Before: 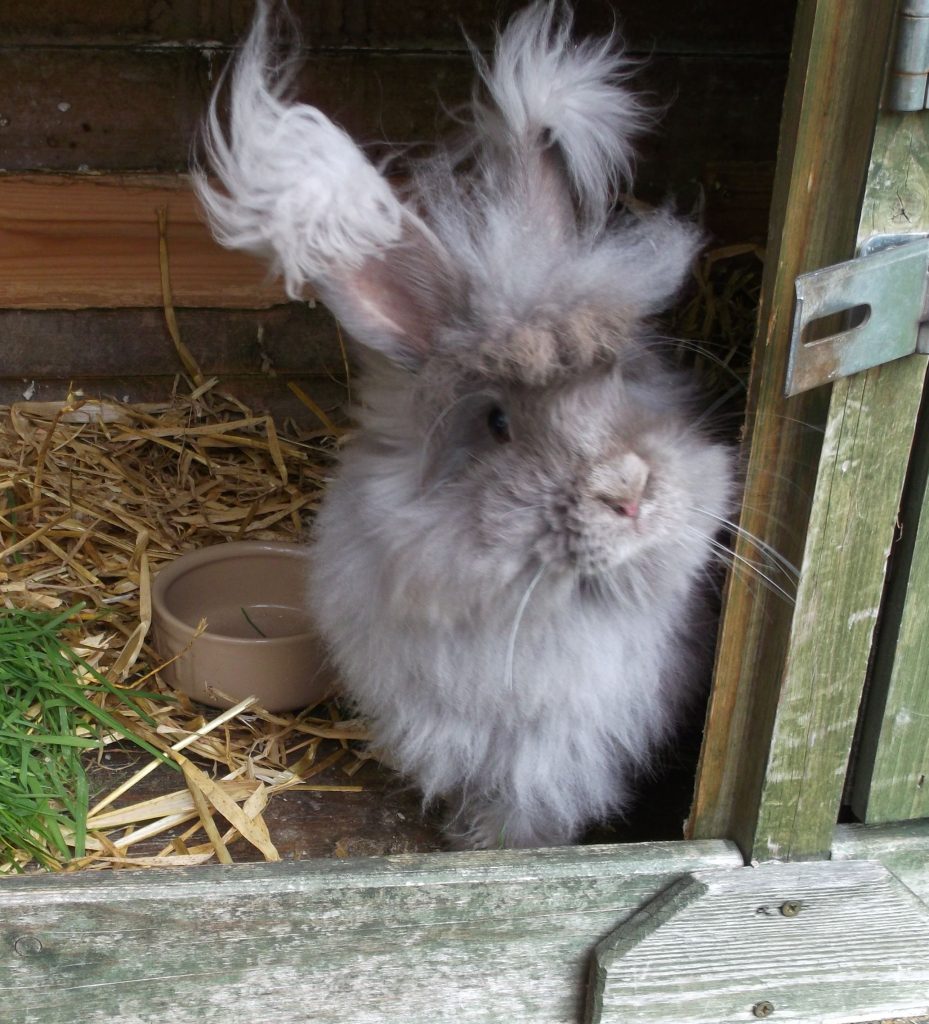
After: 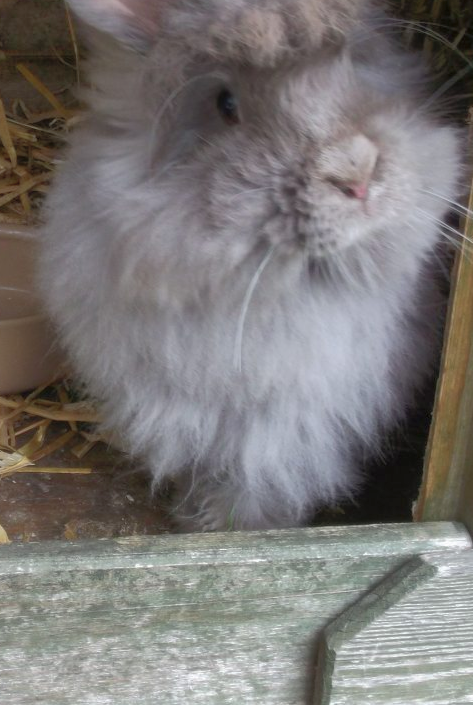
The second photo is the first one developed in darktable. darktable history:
soften: size 10%, saturation 50%, brightness 0.2 EV, mix 10%
crop and rotate: left 29.237%, top 31.152%, right 19.807%
shadows and highlights: shadows 60, highlights -60
